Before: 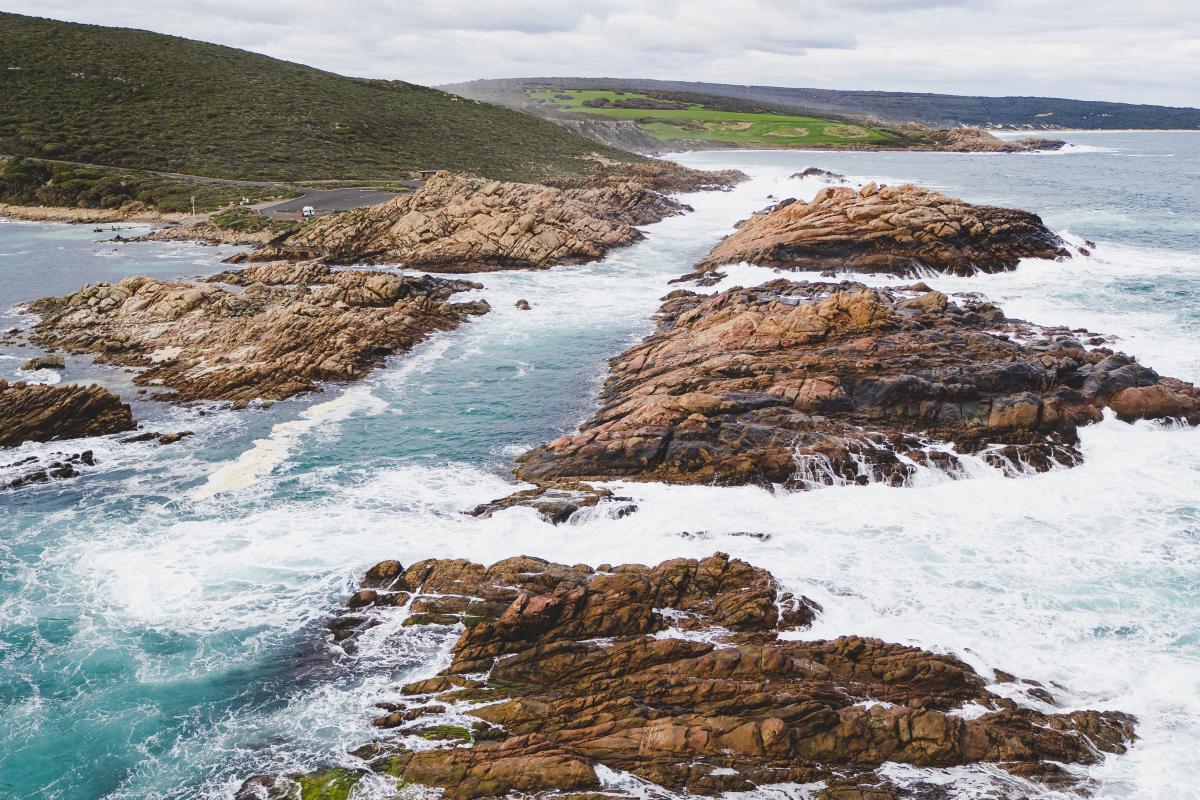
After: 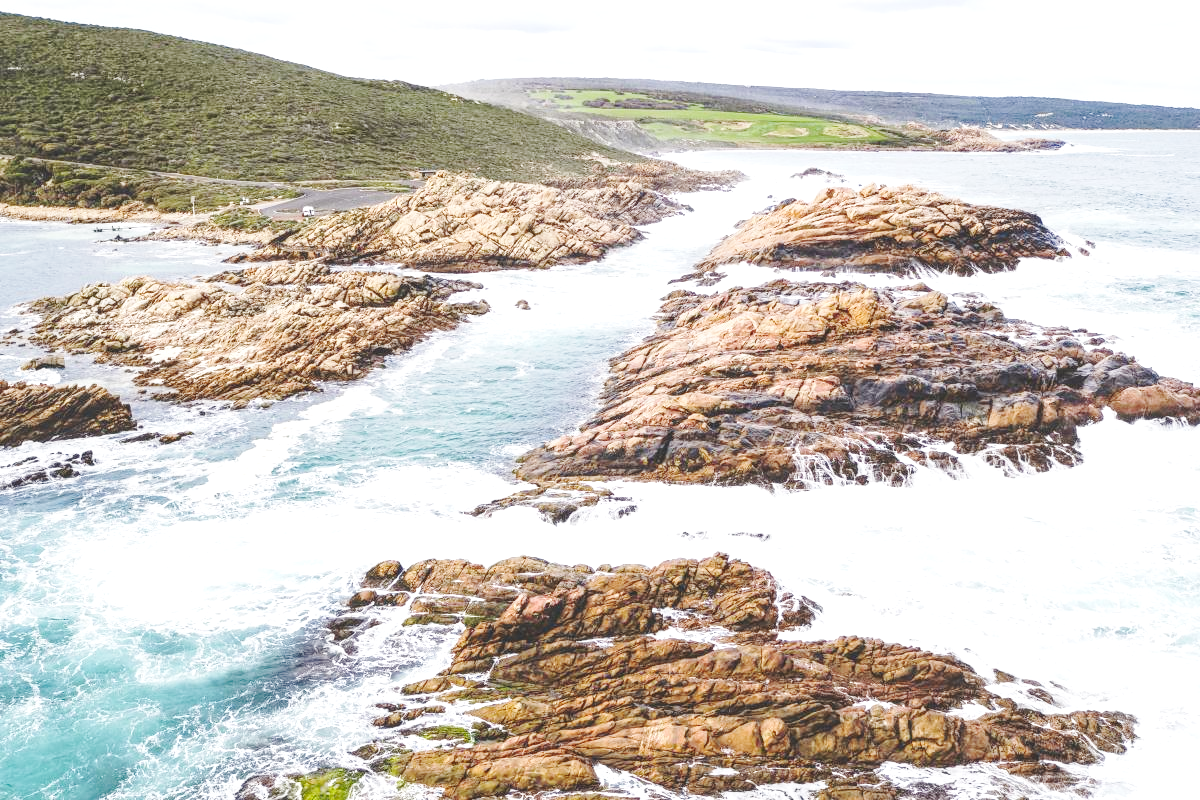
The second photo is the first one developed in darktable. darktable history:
exposure: exposure 0.494 EV, compensate highlight preservation false
local contrast: on, module defaults
base curve: curves: ch0 [(0, 0.007) (0.028, 0.063) (0.121, 0.311) (0.46, 0.743) (0.859, 0.957) (1, 1)], preserve colors none
